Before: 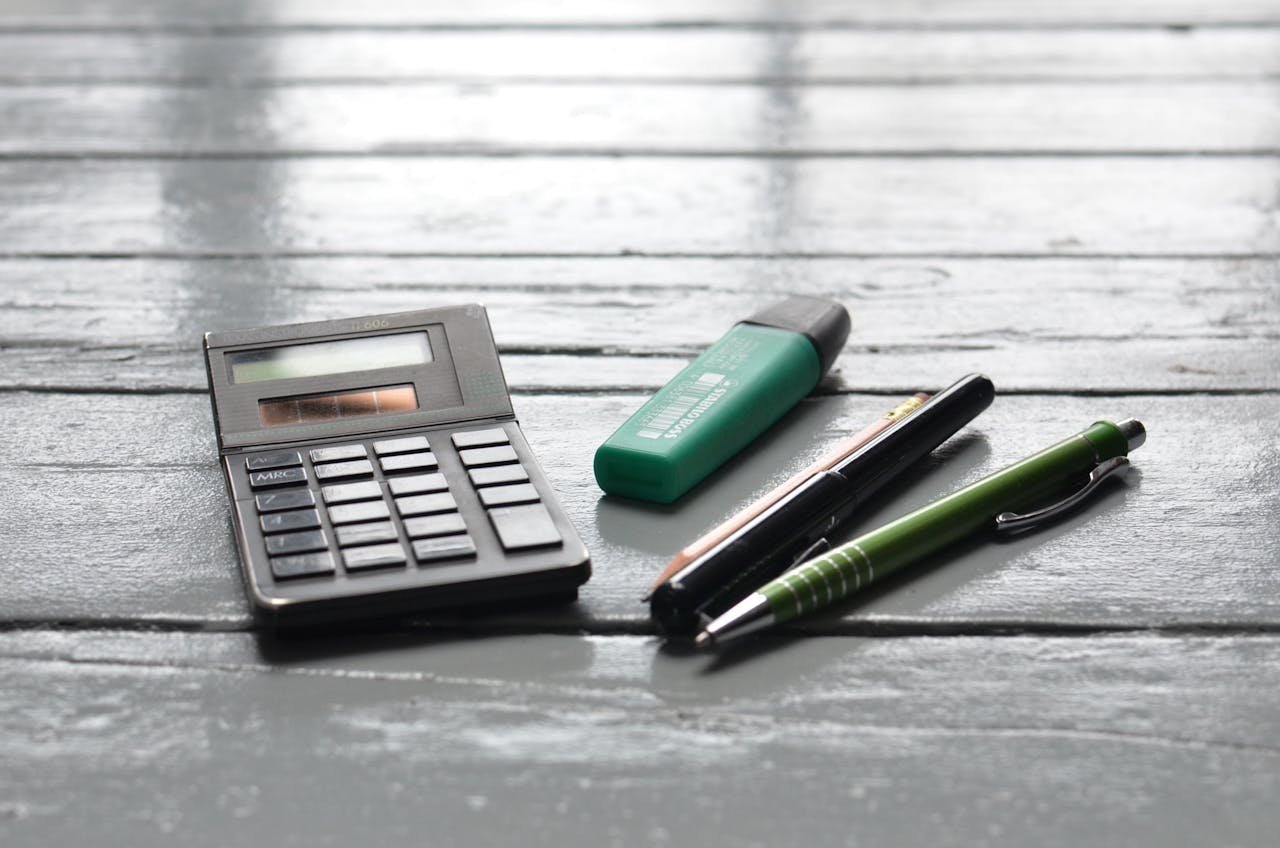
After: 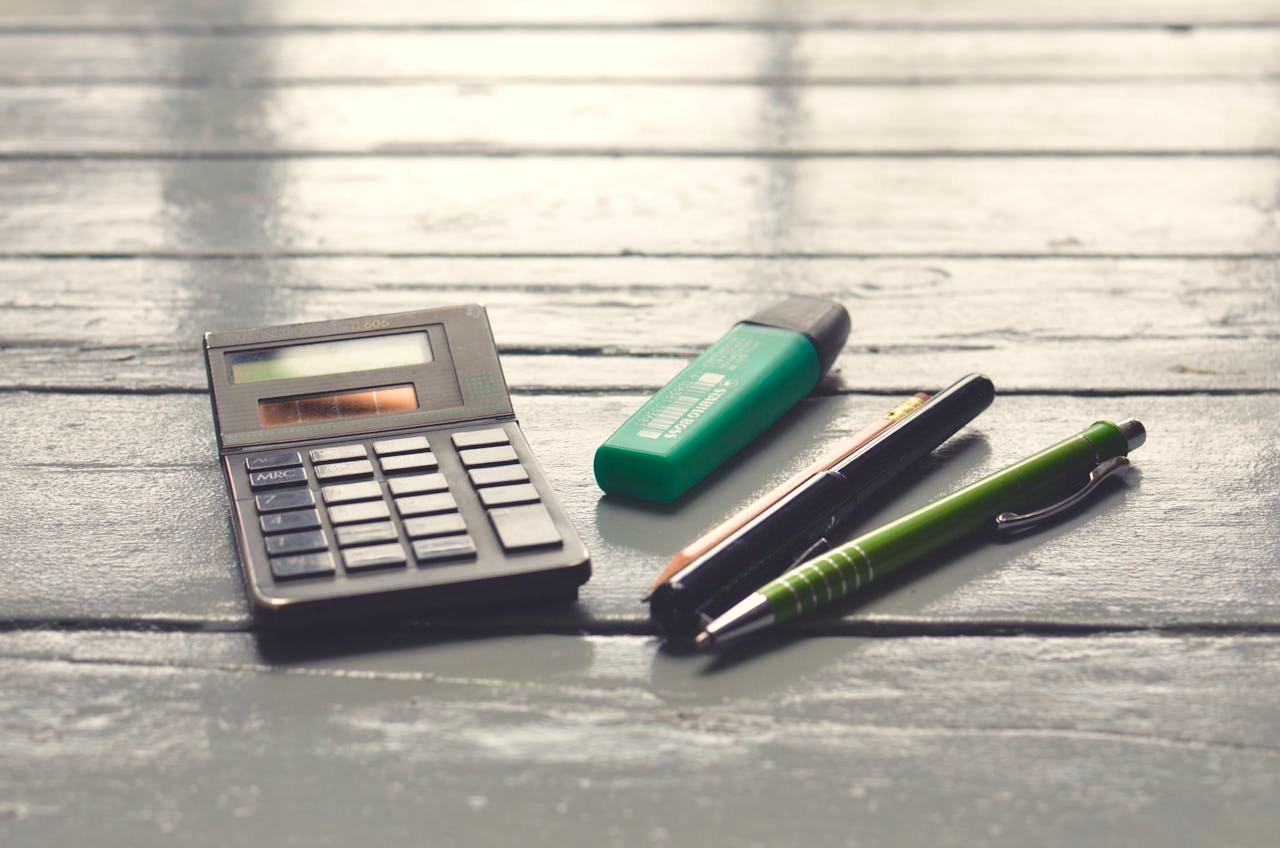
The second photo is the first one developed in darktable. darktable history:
color balance rgb: shadows lift › chroma 3%, shadows lift › hue 280.8°, power › hue 330°, highlights gain › chroma 3%, highlights gain › hue 75.6°, global offset › luminance 2%, perceptual saturation grading › global saturation 20%, perceptual saturation grading › highlights -25%, perceptual saturation grading › shadows 50%, global vibrance 20.33%
velvia: on, module defaults
